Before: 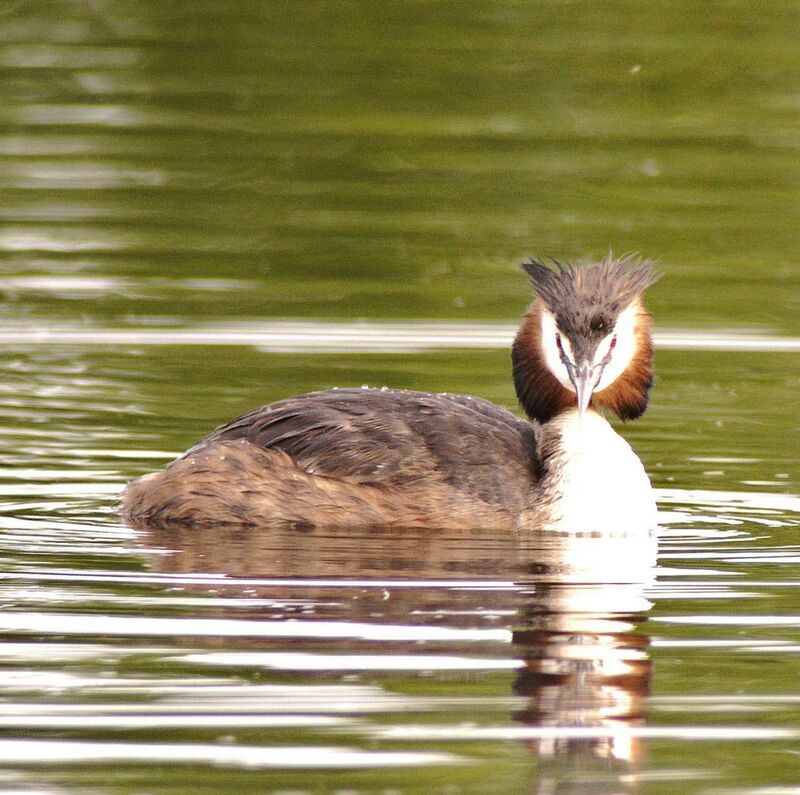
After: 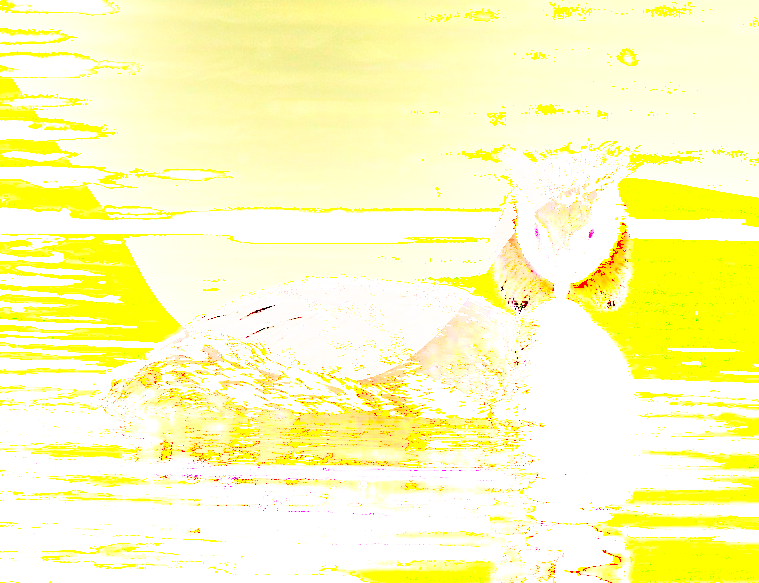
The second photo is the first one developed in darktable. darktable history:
crop and rotate: left 2.963%, top 13.866%, right 2.142%, bottom 12.798%
exposure: black level correction 0.005, exposure 2.063 EV, compensate highlight preservation false
tone equalizer: on, module defaults
shadows and highlights: shadows -21.99, highlights 98.82, soften with gaussian
